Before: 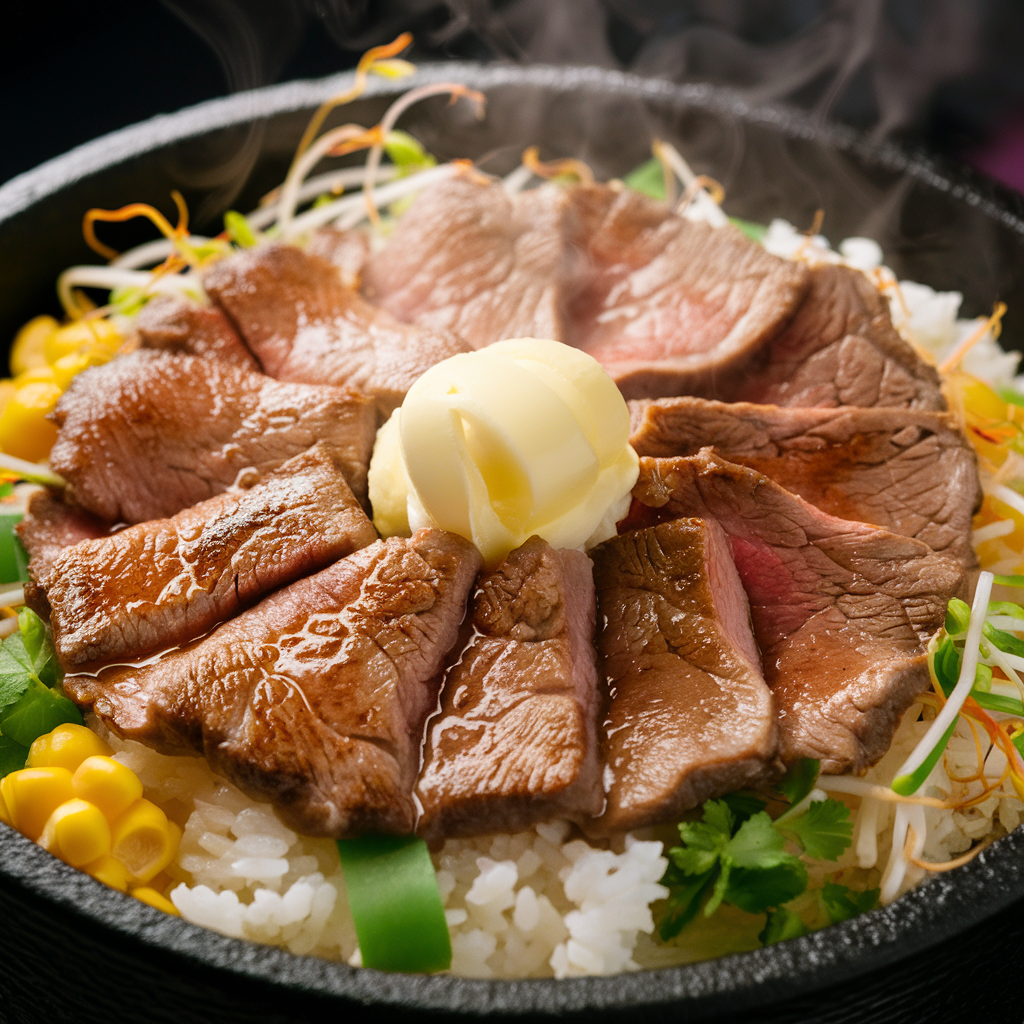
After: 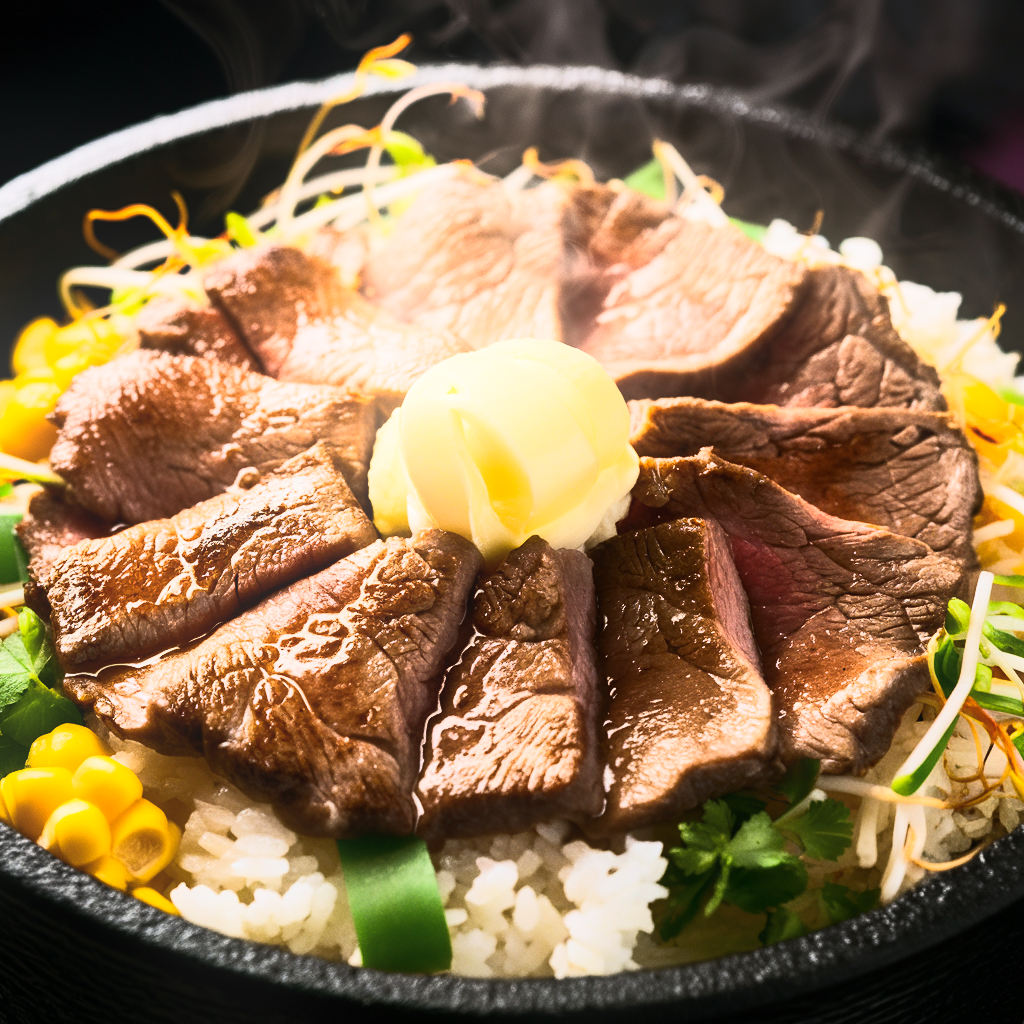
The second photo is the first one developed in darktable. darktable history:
bloom: size 13.65%, threshold 98.39%, strength 4.82%
tone curve: curves: ch0 [(0, 0) (0.427, 0.375) (0.616, 0.801) (1, 1)], color space Lab, linked channels, preserve colors none
